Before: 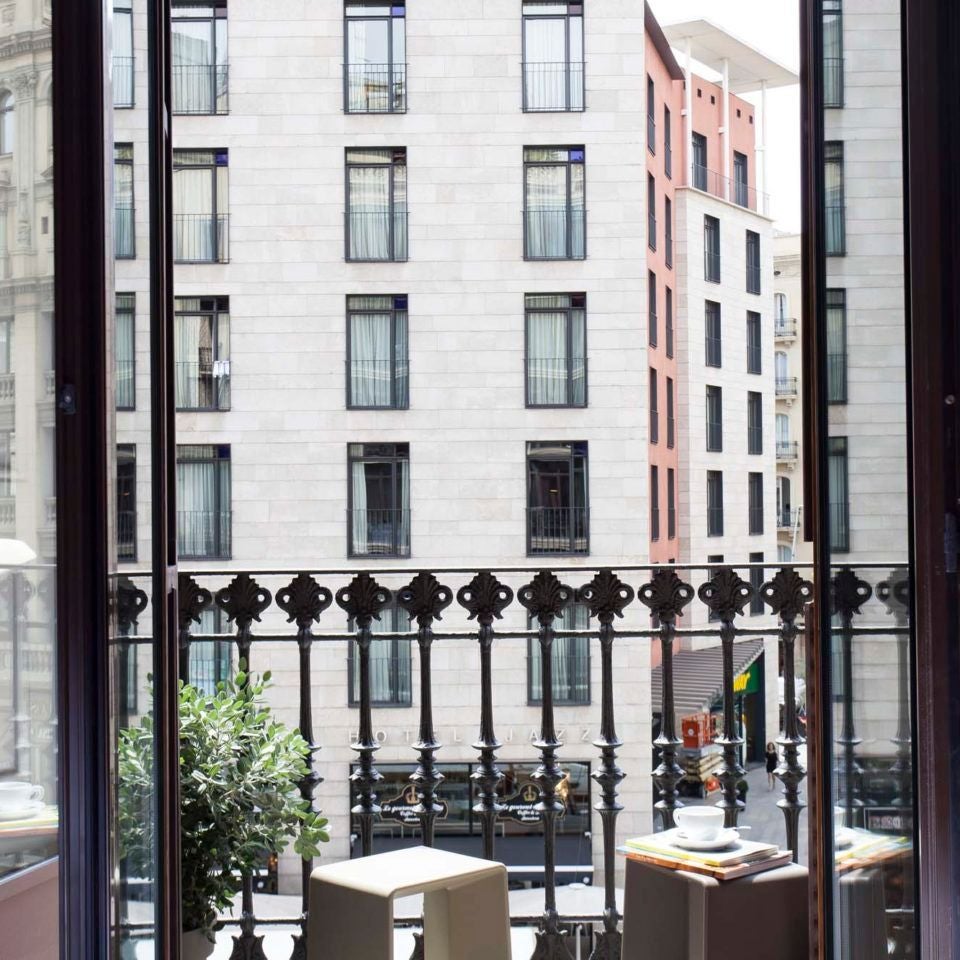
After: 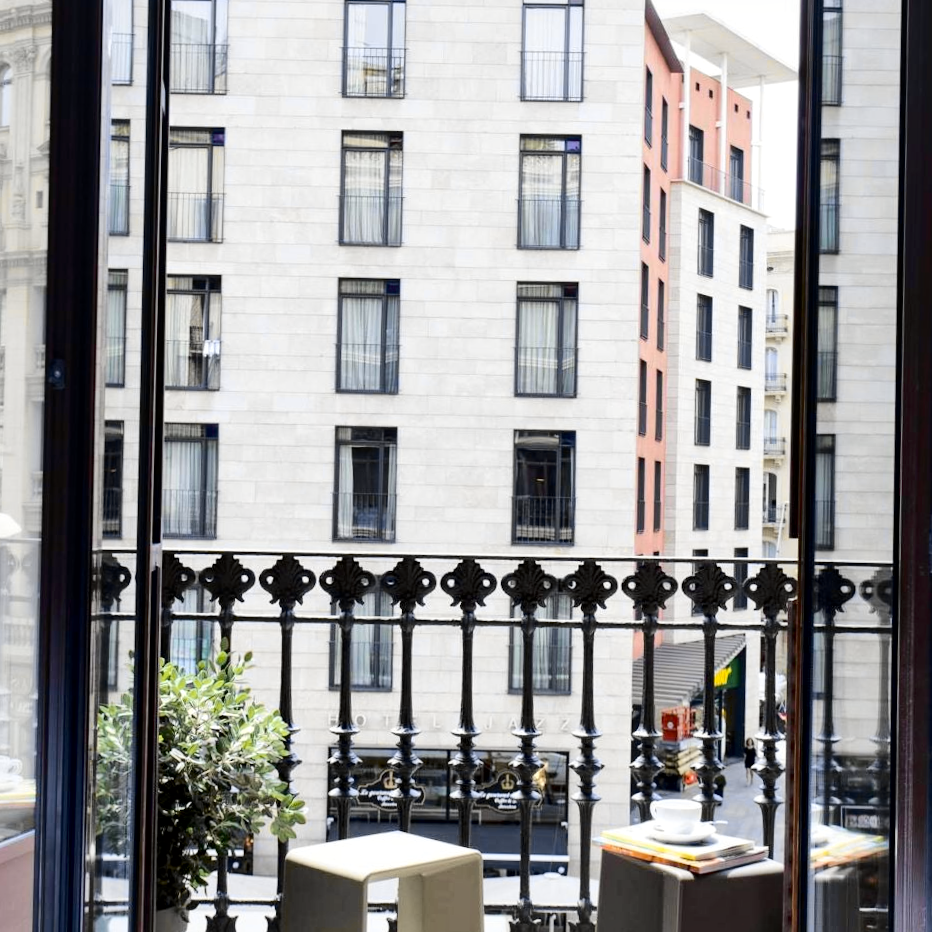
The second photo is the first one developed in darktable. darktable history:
local contrast: mode bilateral grid, contrast 25, coarseness 60, detail 151%, midtone range 0.2
crop and rotate: angle -1.69°
tone curve: curves: ch0 [(0, 0.01) (0.097, 0.07) (0.204, 0.173) (0.447, 0.517) (0.539, 0.624) (0.733, 0.791) (0.879, 0.898) (1, 0.98)]; ch1 [(0, 0) (0.393, 0.415) (0.447, 0.448) (0.485, 0.494) (0.523, 0.509) (0.545, 0.544) (0.574, 0.578) (0.648, 0.674) (1, 1)]; ch2 [(0, 0) (0.369, 0.388) (0.449, 0.431) (0.499, 0.5) (0.521, 0.517) (0.53, 0.54) (0.564, 0.569) (0.674, 0.735) (1, 1)], color space Lab, independent channels, preserve colors none
